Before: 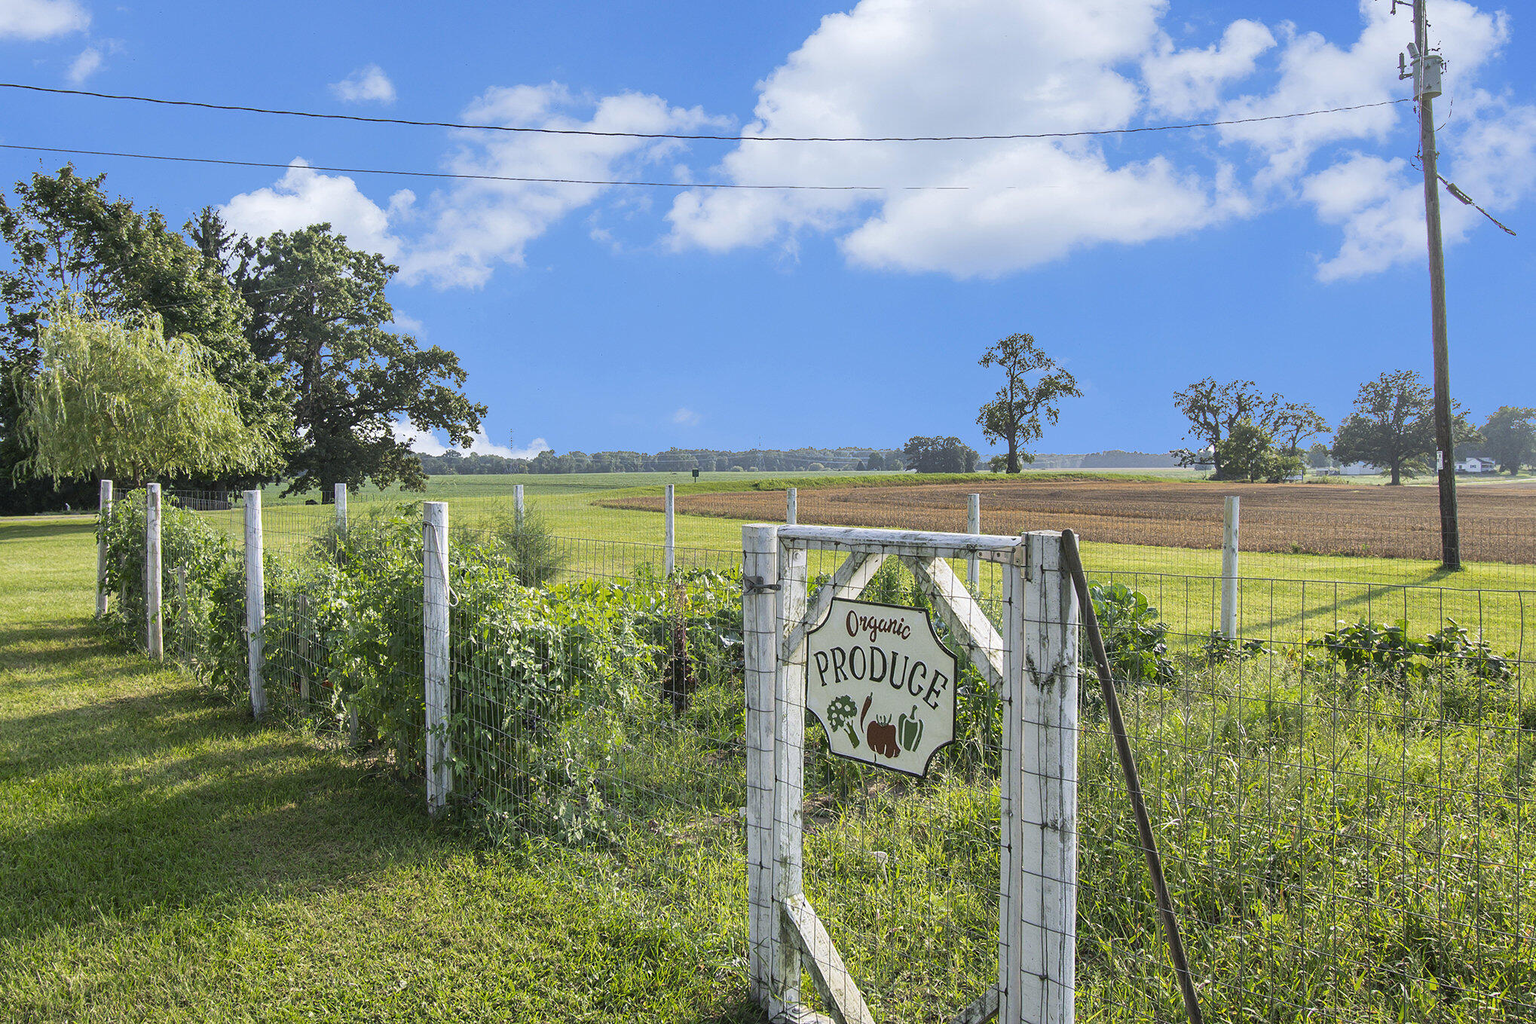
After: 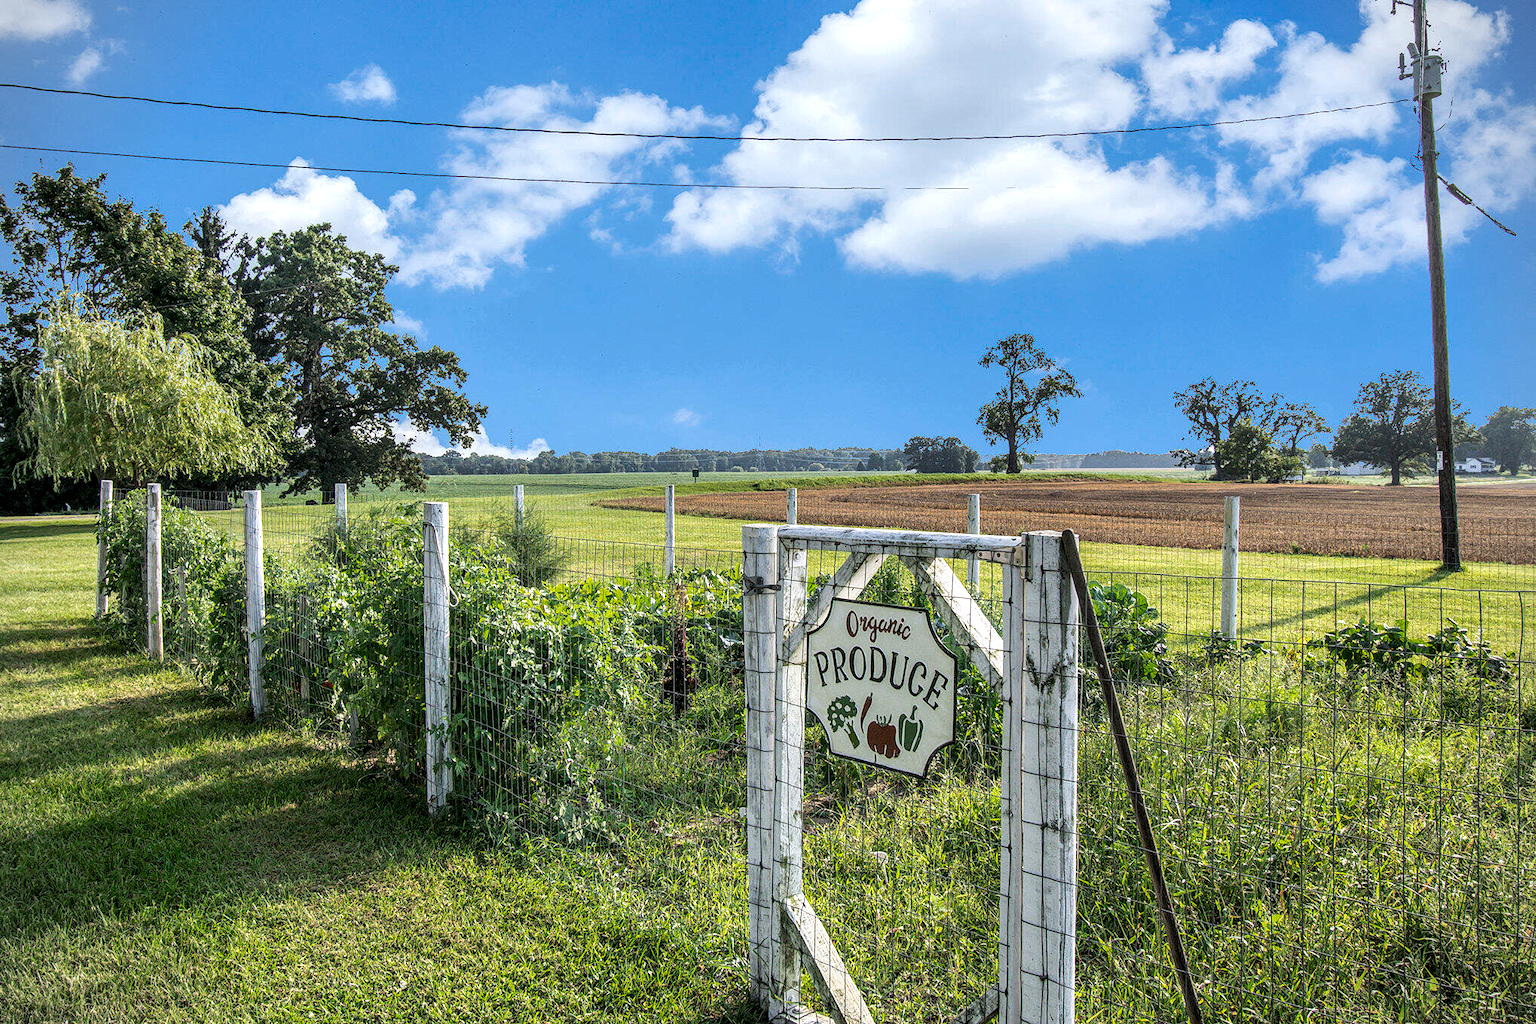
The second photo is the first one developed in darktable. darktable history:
tone equalizer: on, module defaults
local contrast: detail 156%
vignetting: fall-off start 91.78%
